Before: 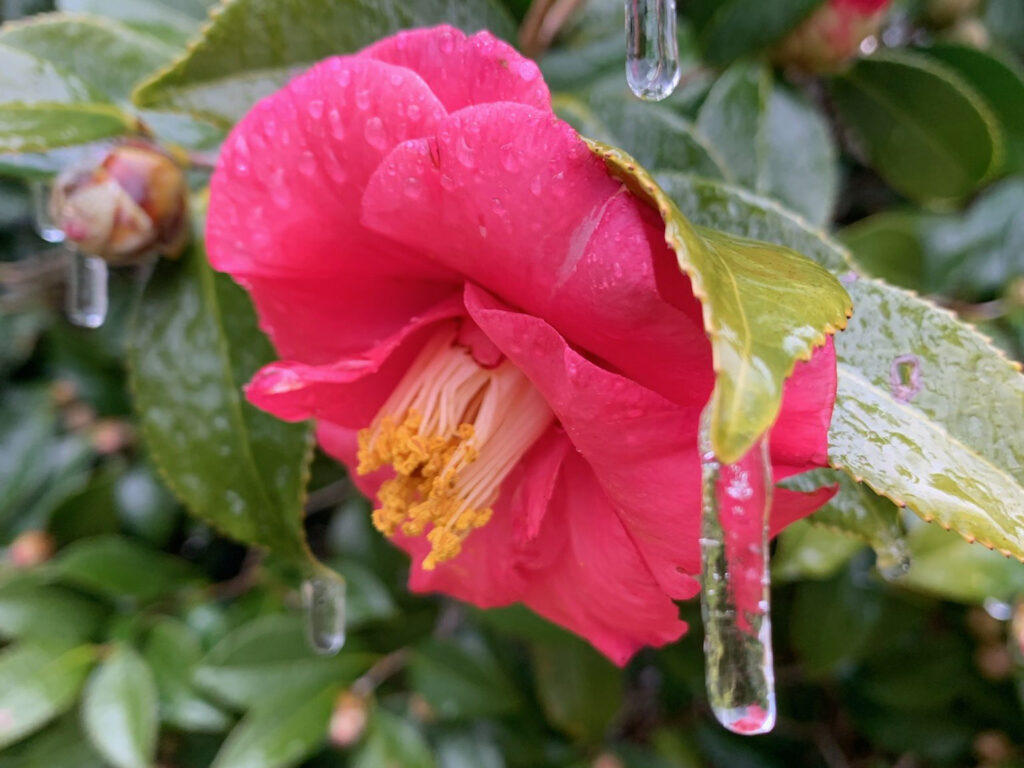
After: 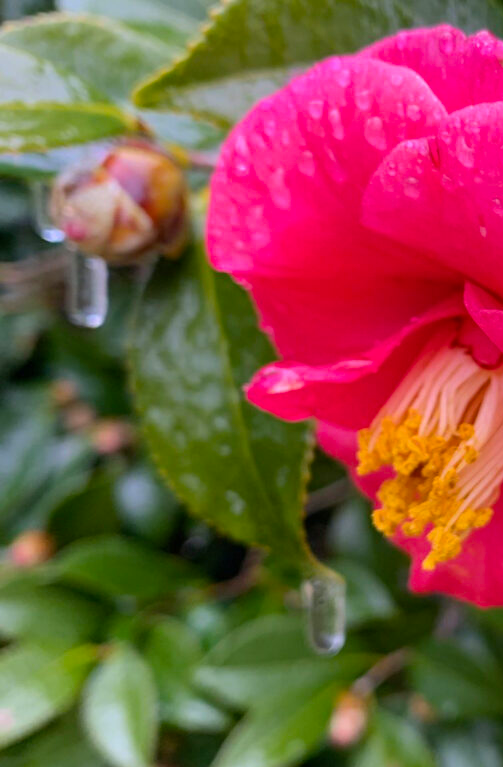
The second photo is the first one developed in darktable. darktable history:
color balance rgb: perceptual saturation grading › global saturation 20%, global vibrance 20%
crop and rotate: left 0%, top 0%, right 50.845%
